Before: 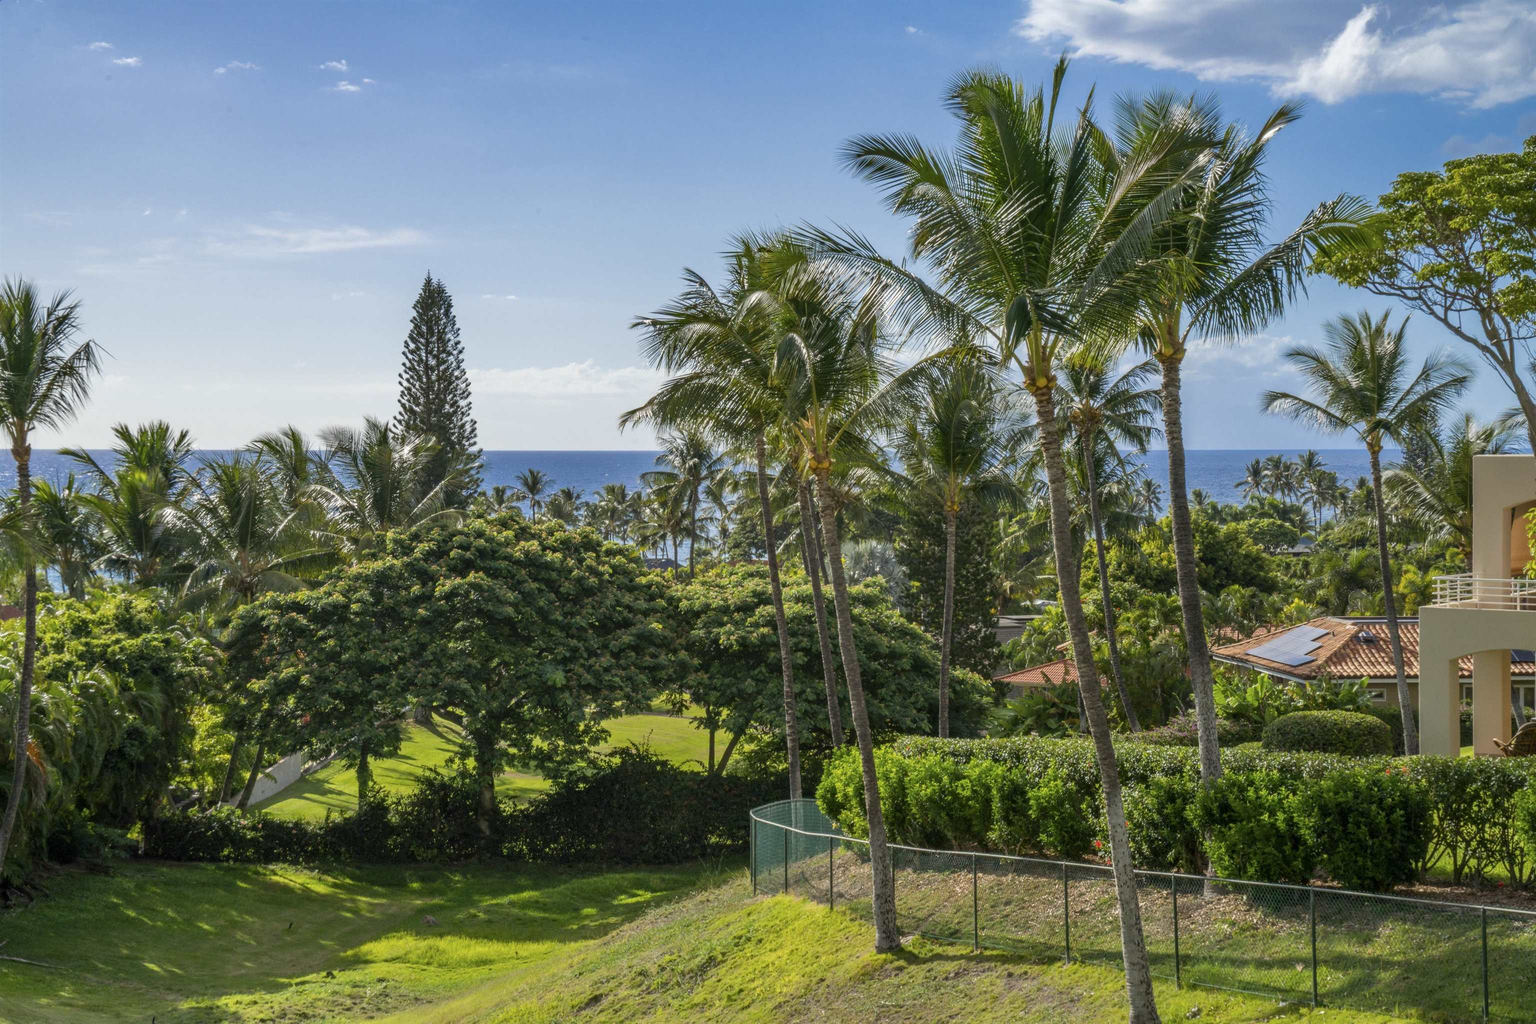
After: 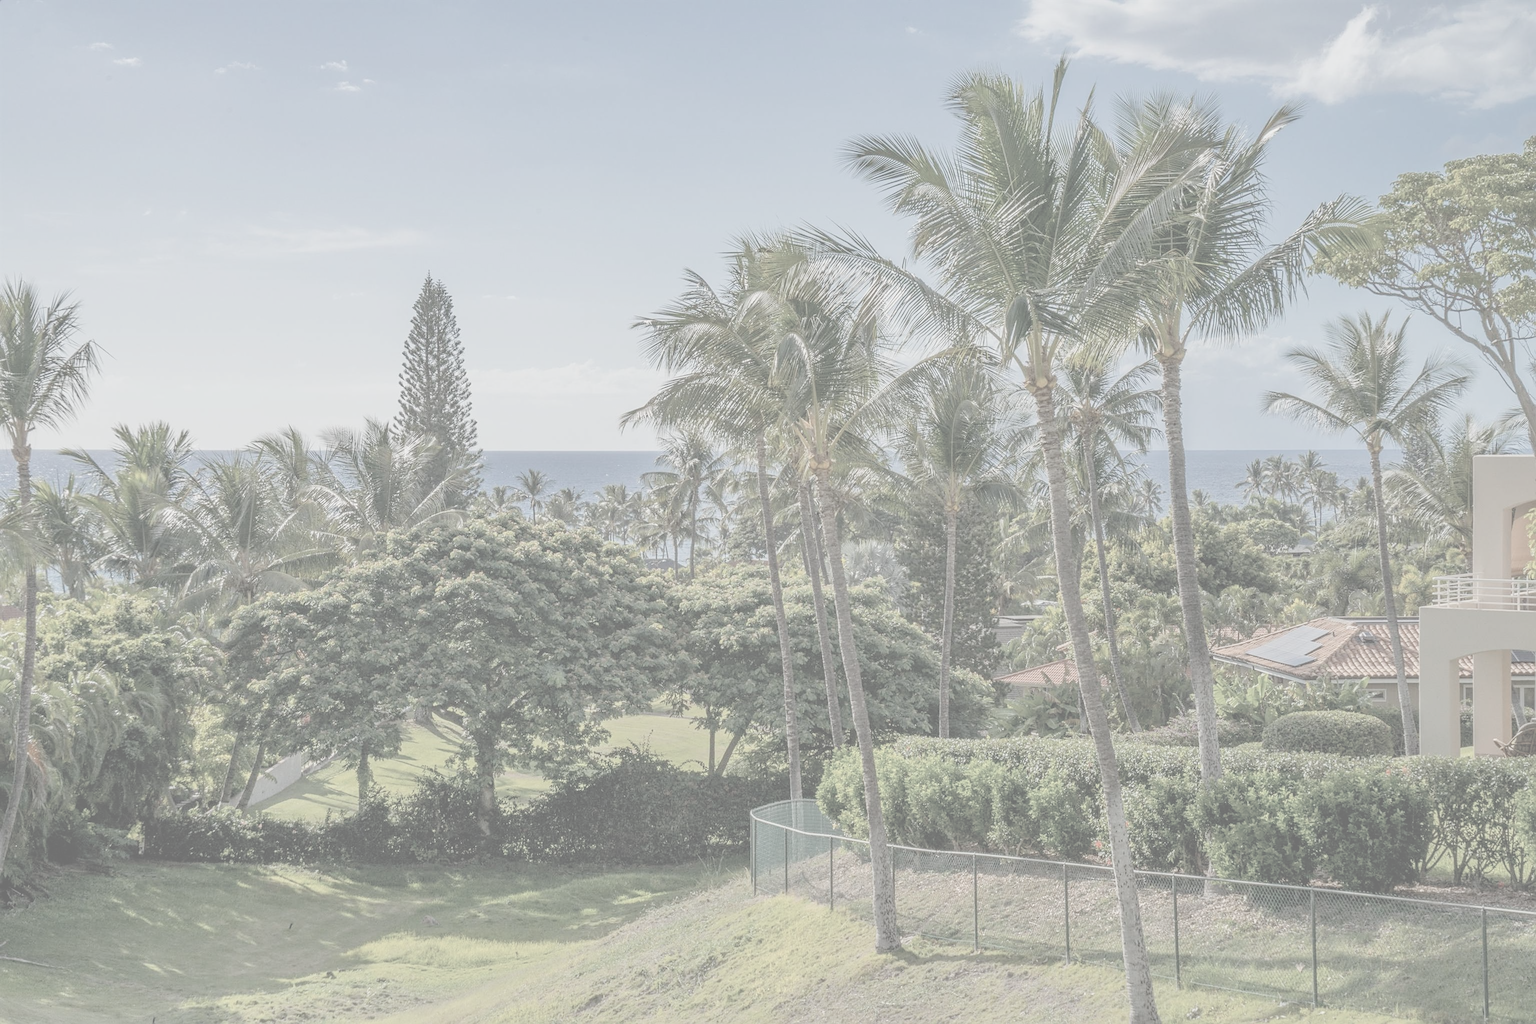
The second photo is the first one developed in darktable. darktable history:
contrast brightness saturation: contrast -0.305, brightness 0.754, saturation -0.792
sharpen: on, module defaults
